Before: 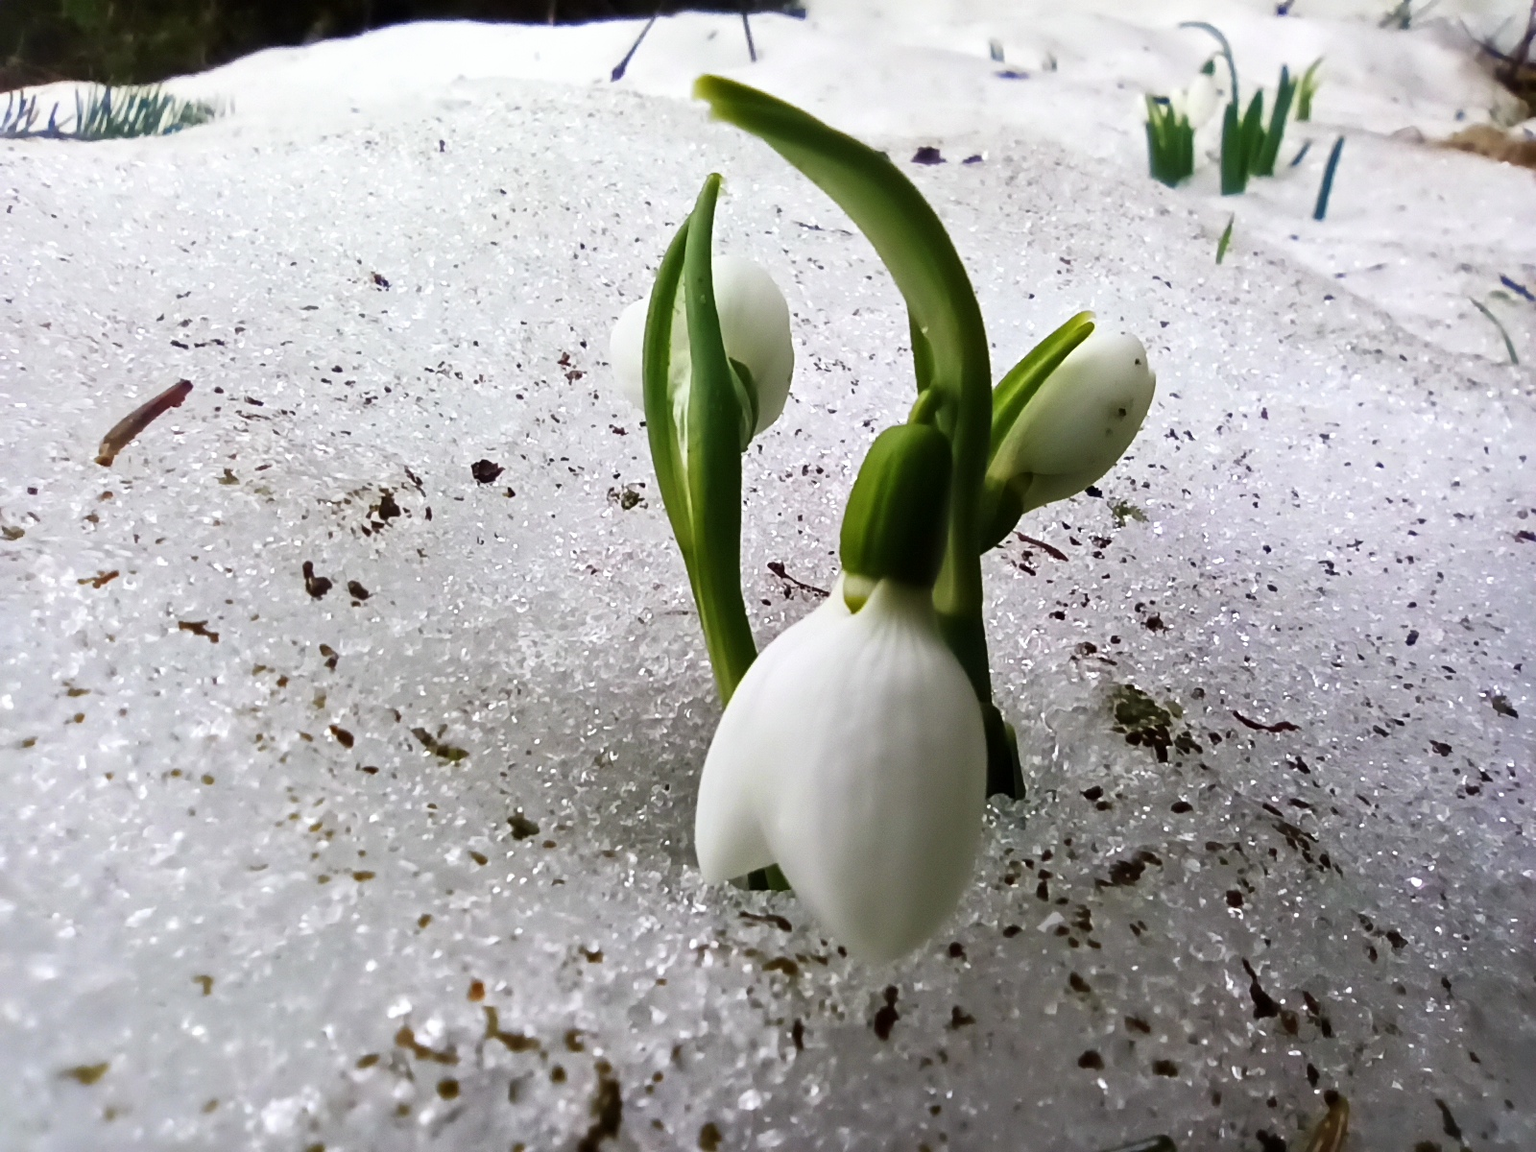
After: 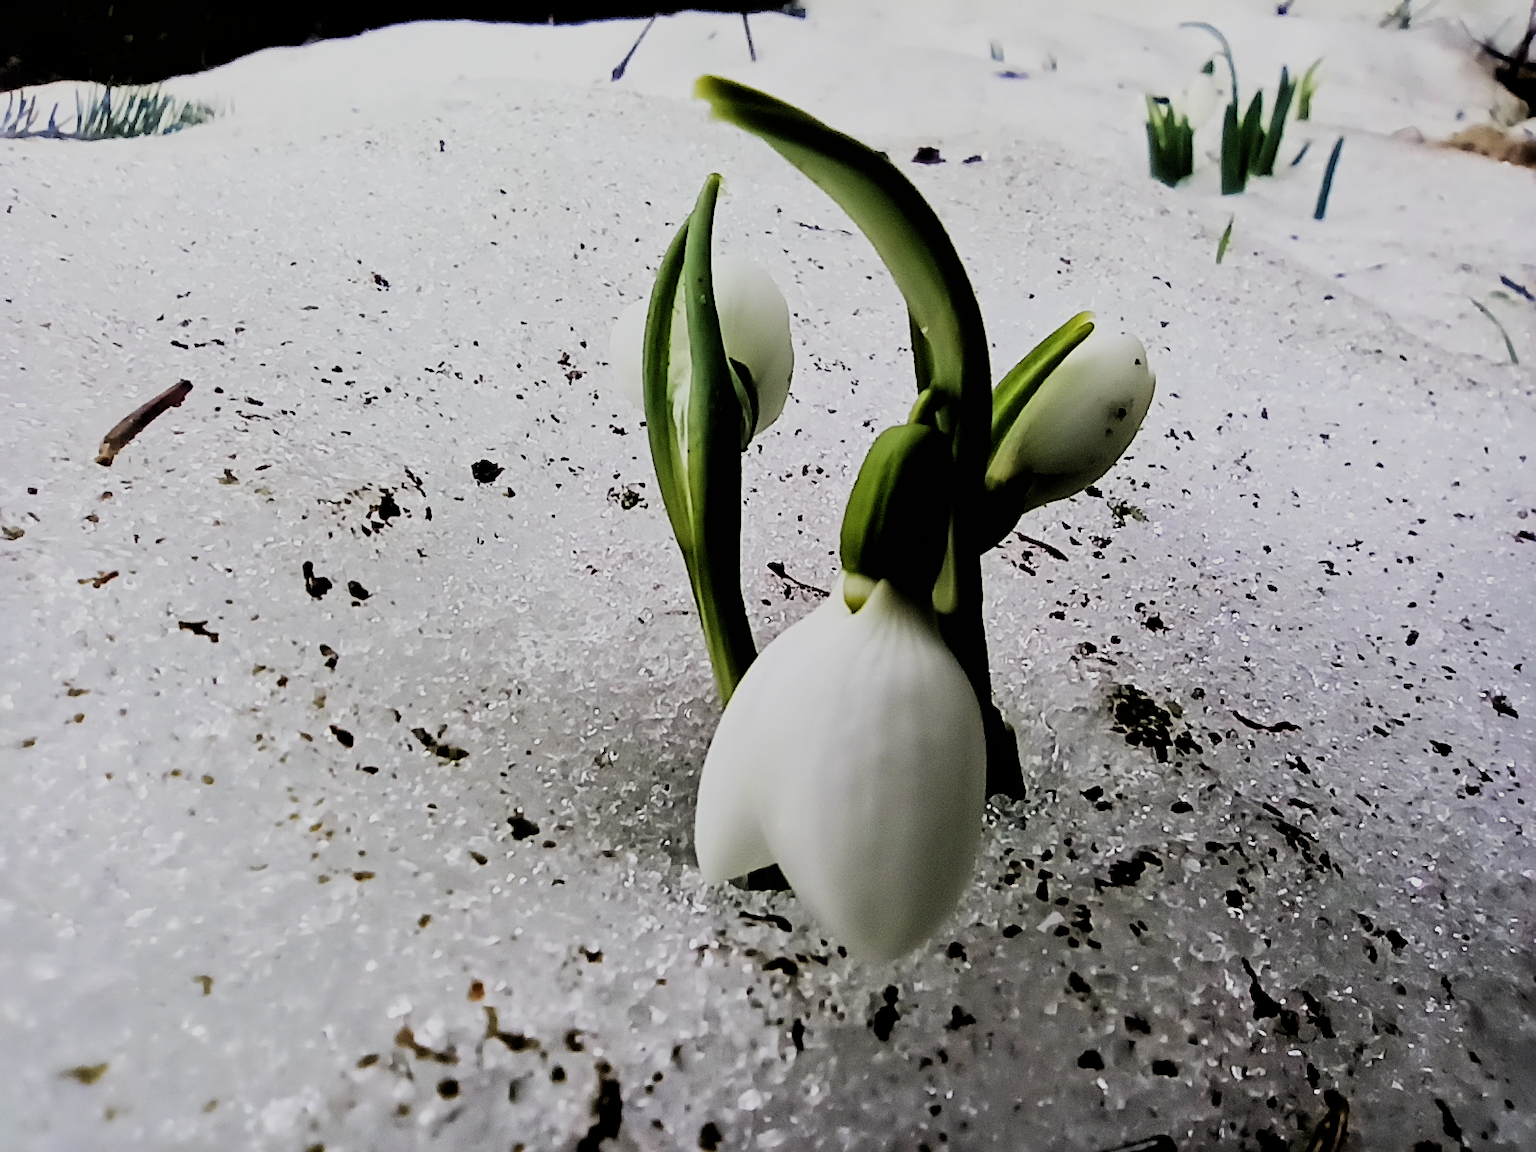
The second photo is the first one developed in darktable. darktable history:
filmic rgb: black relative exposure -3.23 EV, white relative exposure 7.02 EV, hardness 1.48, contrast 1.343
sharpen: on, module defaults
contrast brightness saturation: saturation -0.025
